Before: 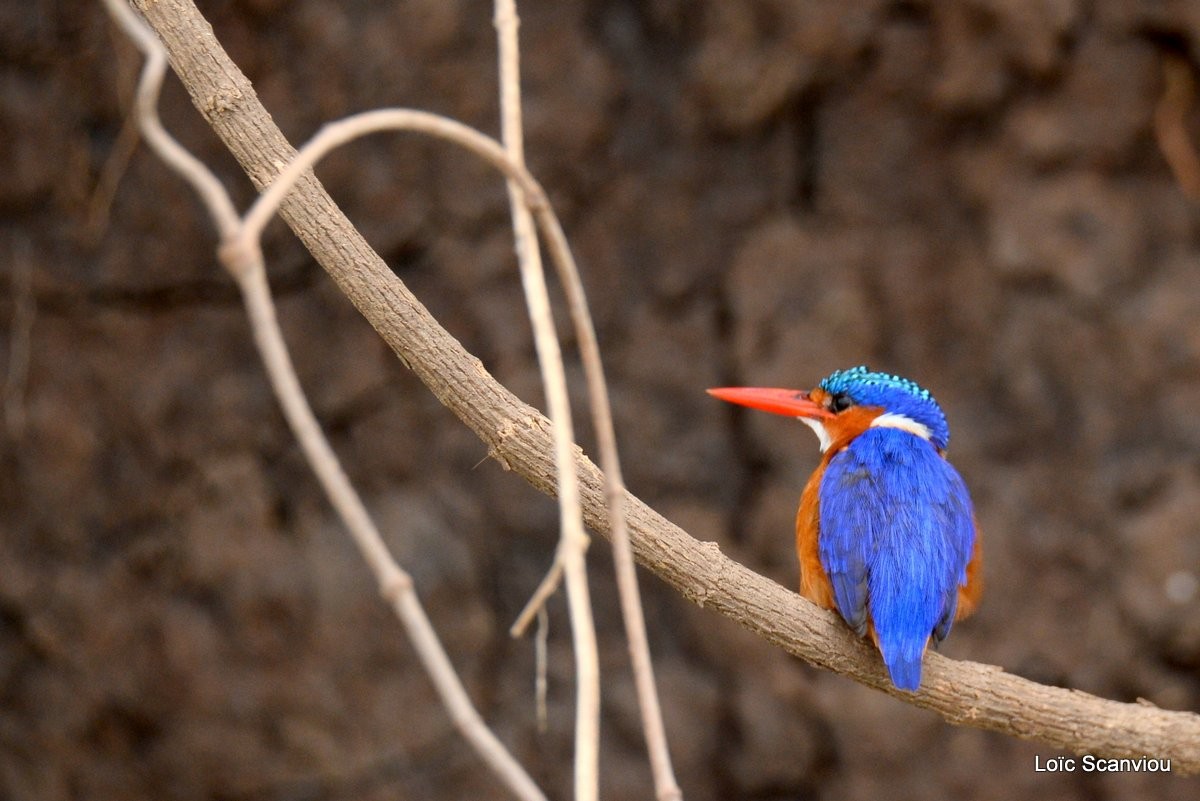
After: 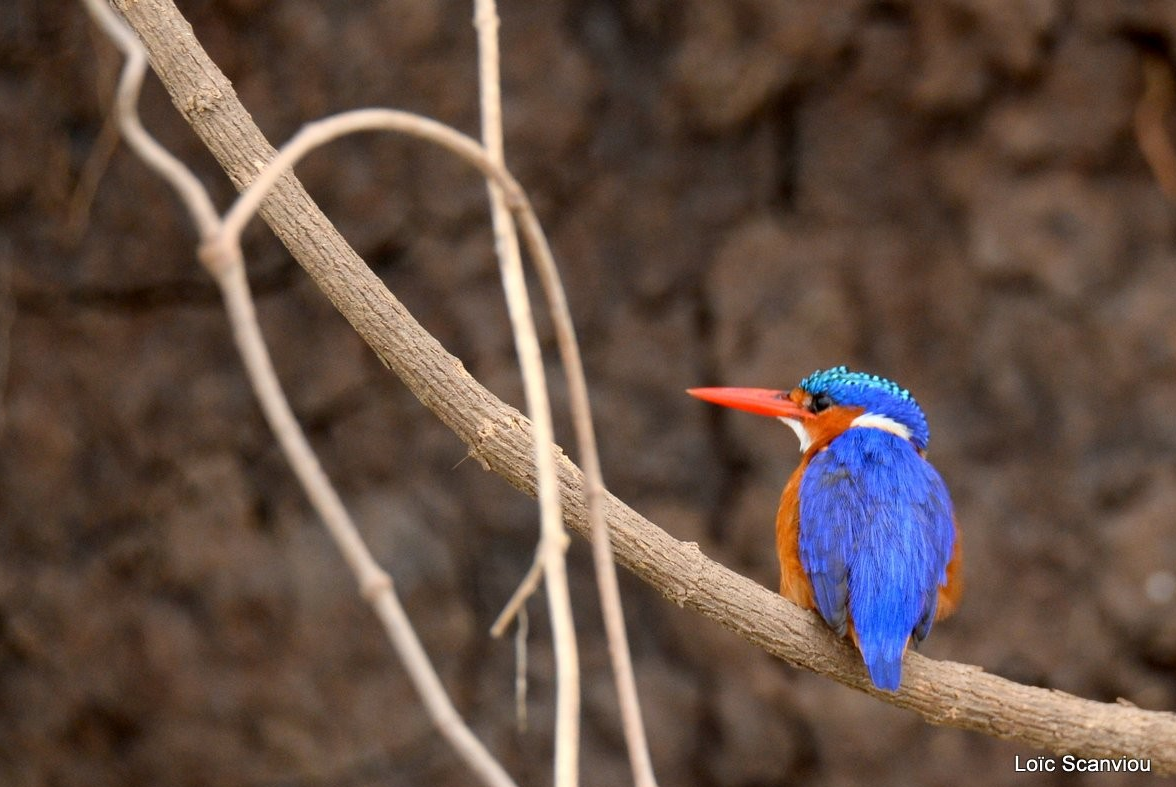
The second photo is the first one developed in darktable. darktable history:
crop: left 1.693%, right 0.288%, bottom 1.732%
